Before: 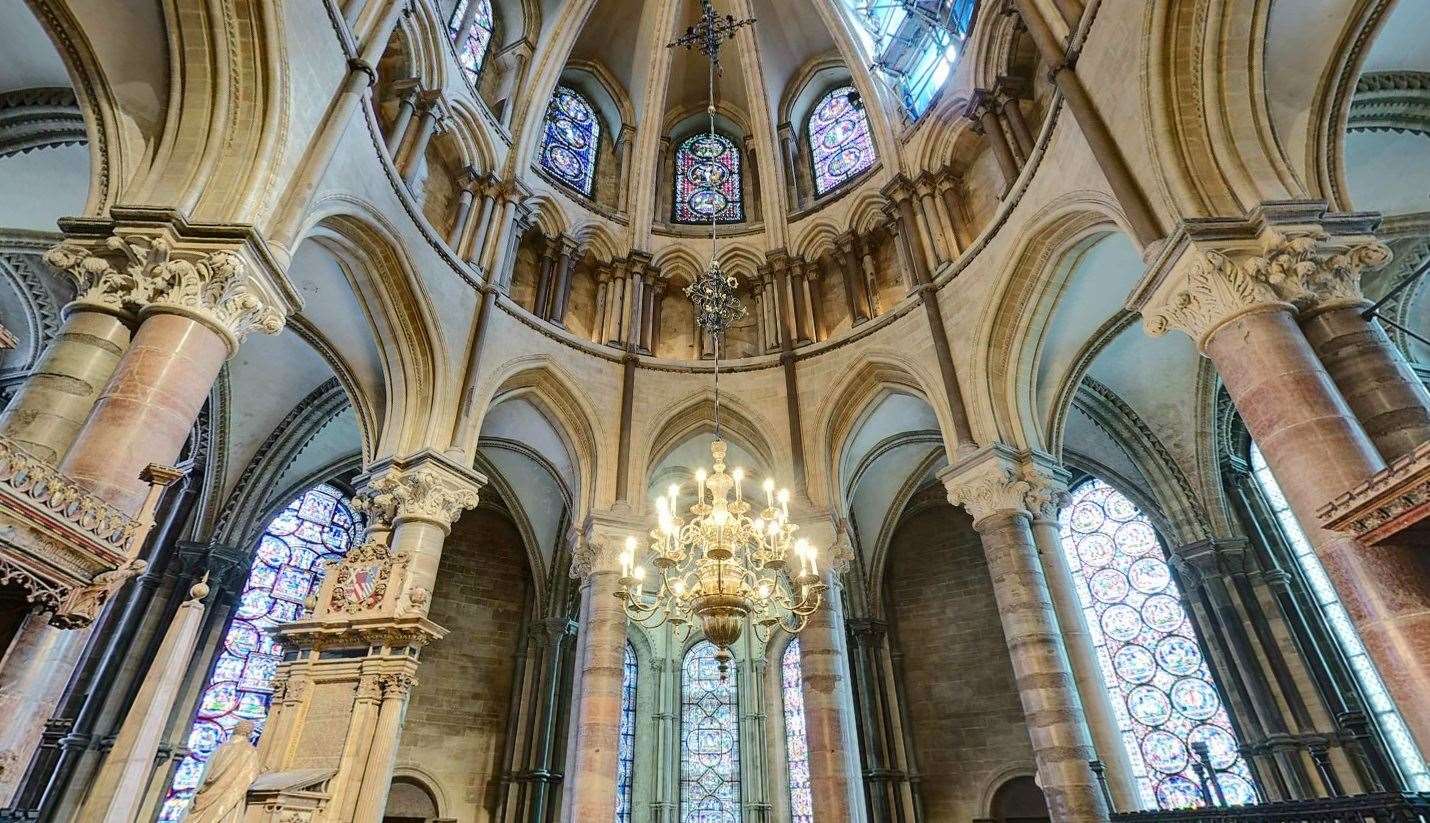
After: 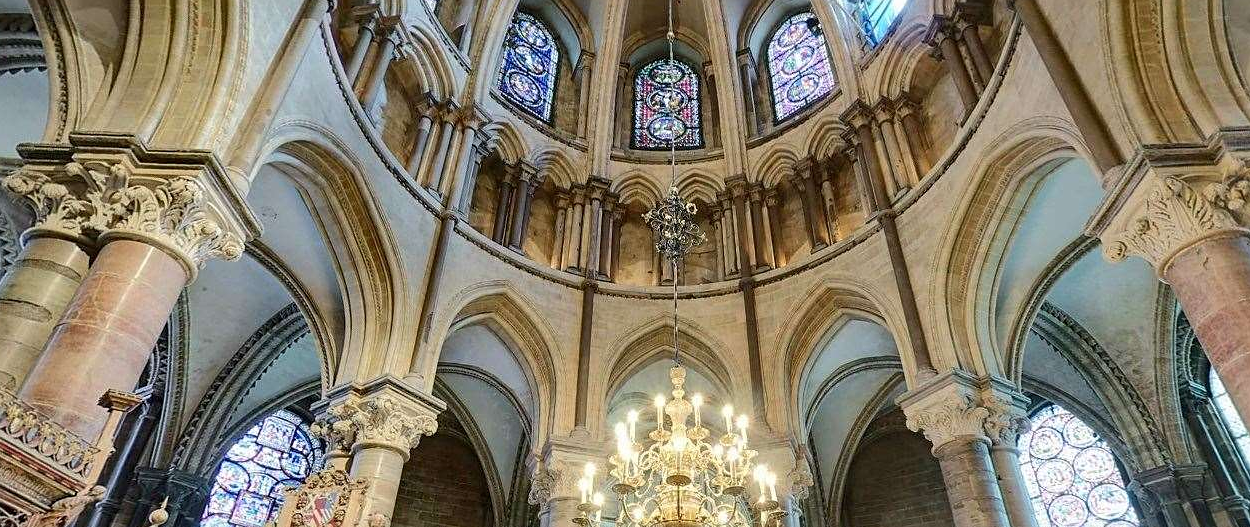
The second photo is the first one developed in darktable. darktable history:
sharpen: amount 0.217
crop: left 2.907%, top 8.998%, right 9.671%, bottom 26.9%
